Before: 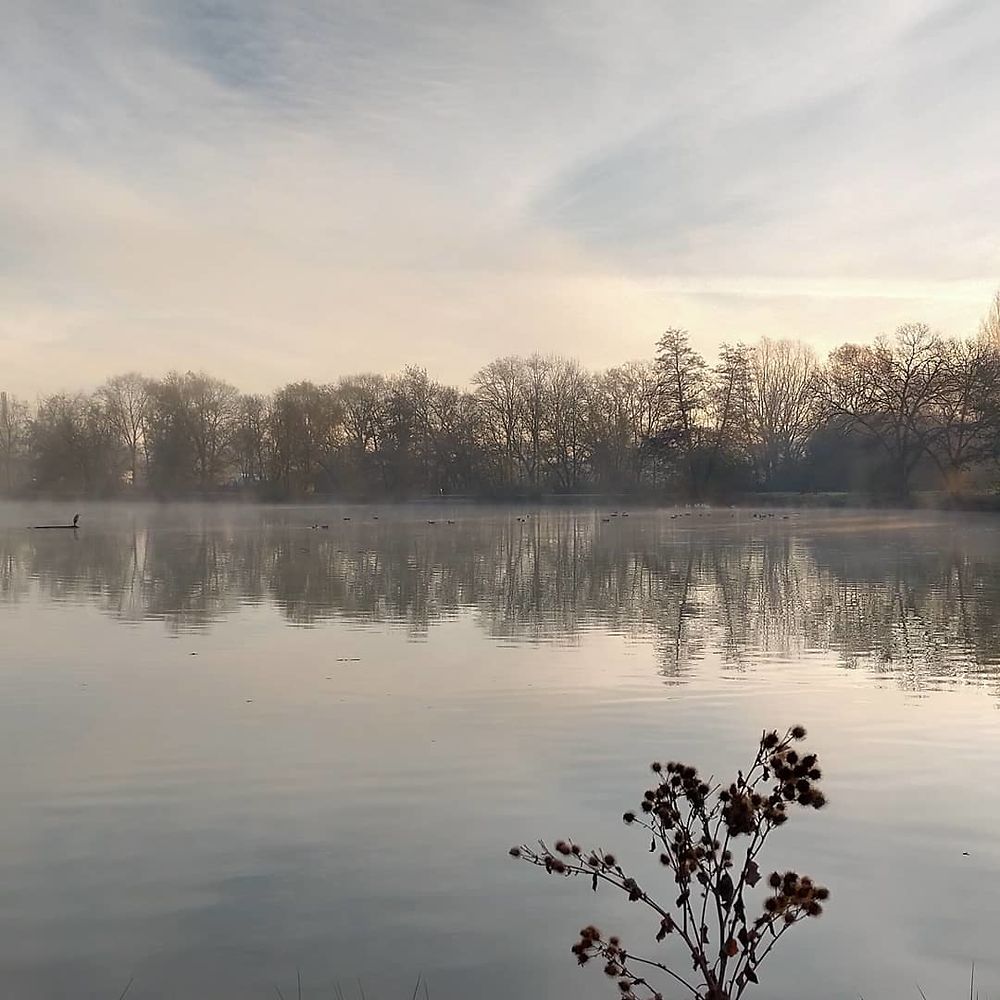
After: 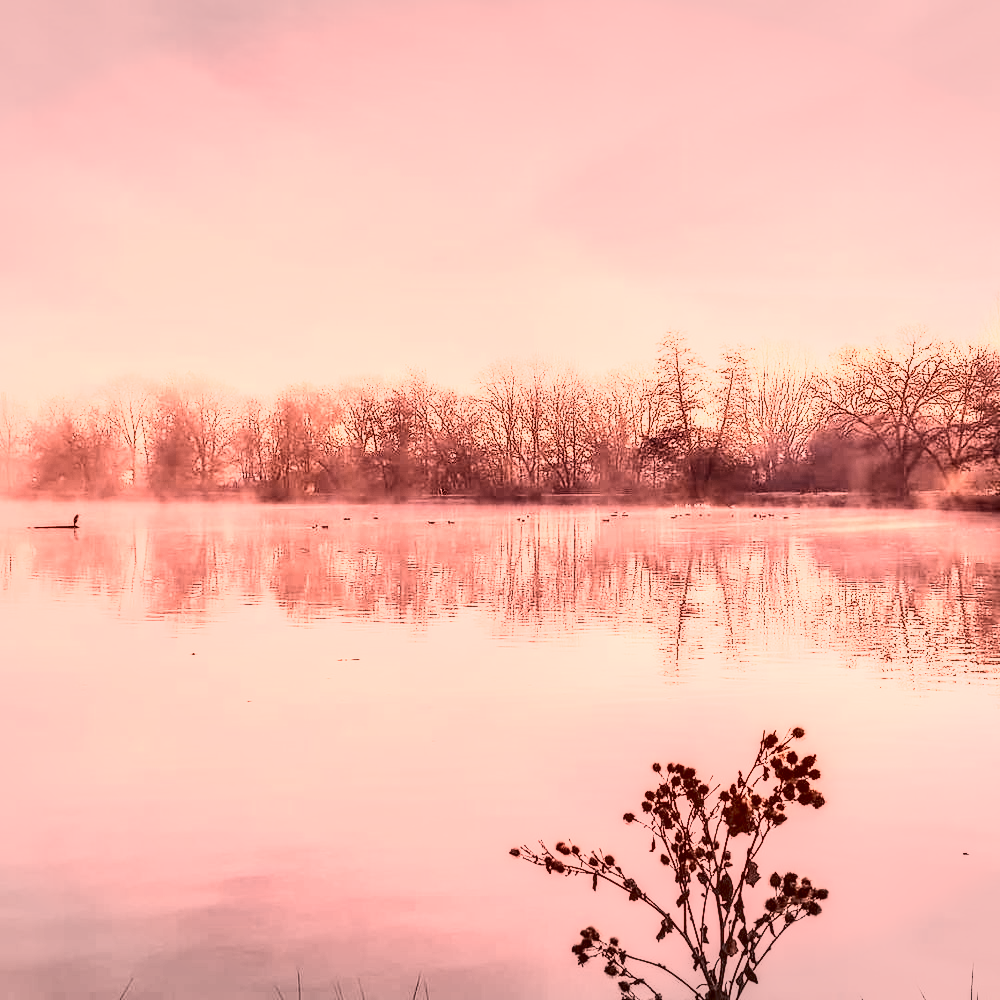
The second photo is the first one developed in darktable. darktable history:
shadows and highlights: shadows 37.27, highlights -28.18, soften with gaussian
color zones: curves: ch0 [(0.018, 0.548) (0.224, 0.64) (0.425, 0.447) (0.675, 0.575) (0.732, 0.579)]; ch1 [(0.066, 0.487) (0.25, 0.5) (0.404, 0.43) (0.75, 0.421) (0.956, 0.421)]; ch2 [(0.044, 0.561) (0.215, 0.465) (0.399, 0.544) (0.465, 0.548) (0.614, 0.447) (0.724, 0.43) (0.882, 0.623) (0.956, 0.632)]
vignetting: fall-off start 100%, brightness -0.282, width/height ratio 1.31
basic adjustments: contrast 0.09, brightness 0.13, saturation -0.18, vibrance 0.21
white balance: red 2.526, blue 1.507
local contrast: highlights 19%, detail 186%
levels: levels [0, 0.48, 0.961]
tone curve: curves: ch0 [(0, 0.148) (0.191, 0.225) (0.39, 0.373) (0.669, 0.716) (0.847, 0.818) (1, 0.839)]
color balance: lift [1.001, 1.007, 1, 0.993], gamma [1.023, 1.026, 1.01, 0.974], gain [0.964, 1.059, 1.073, 0.927]
